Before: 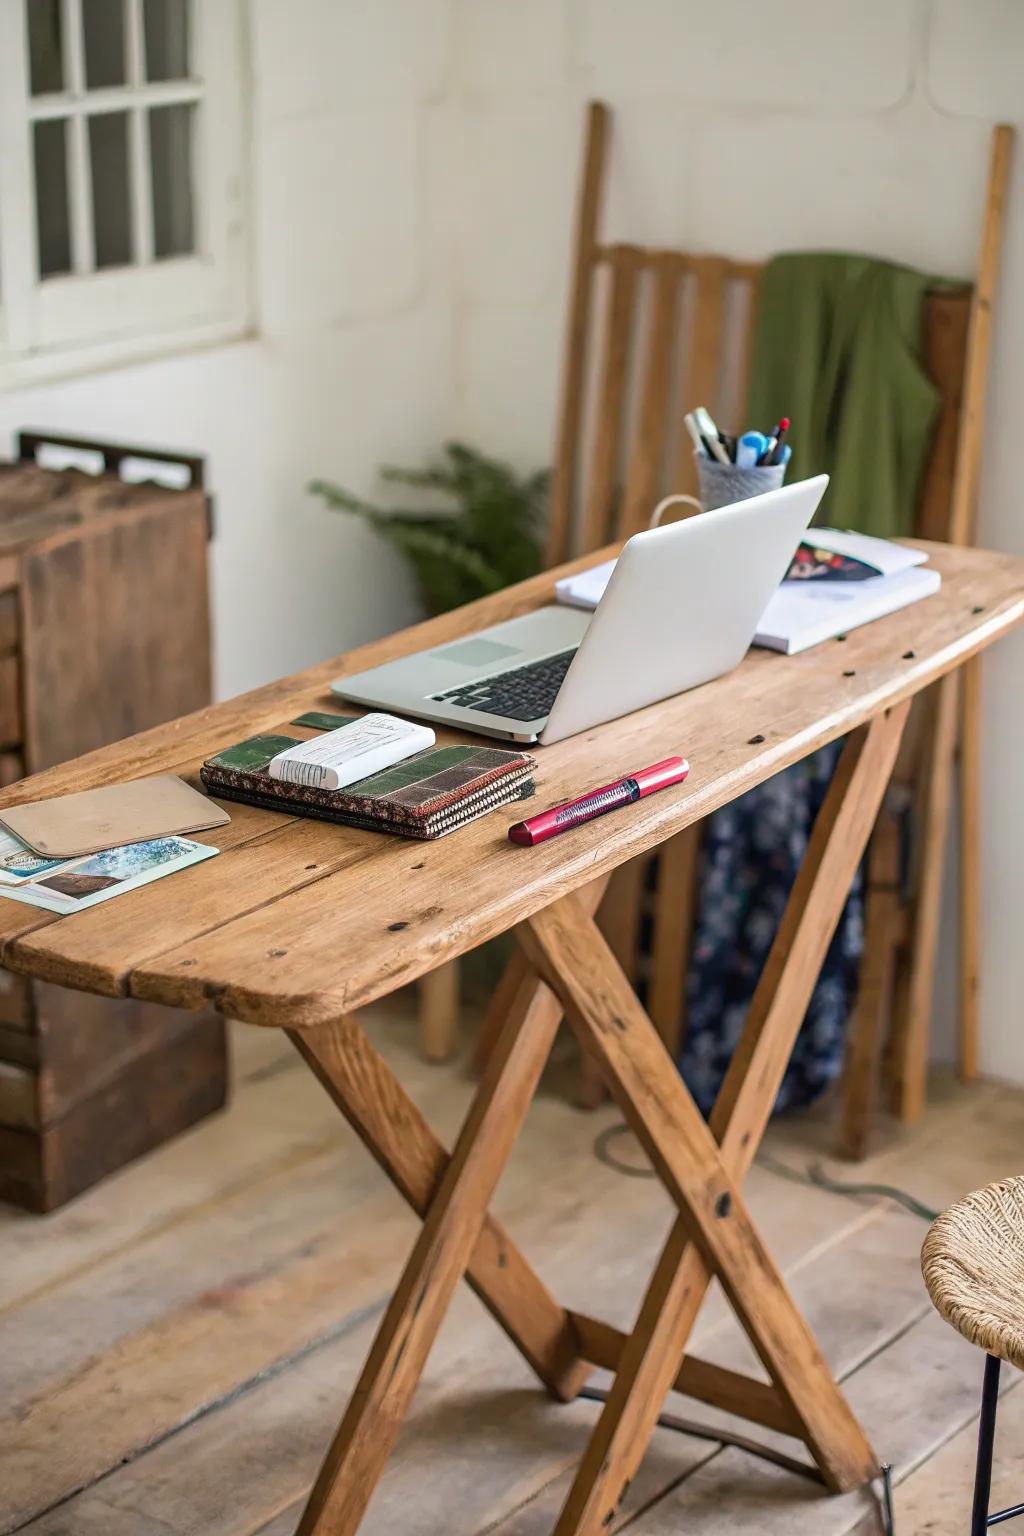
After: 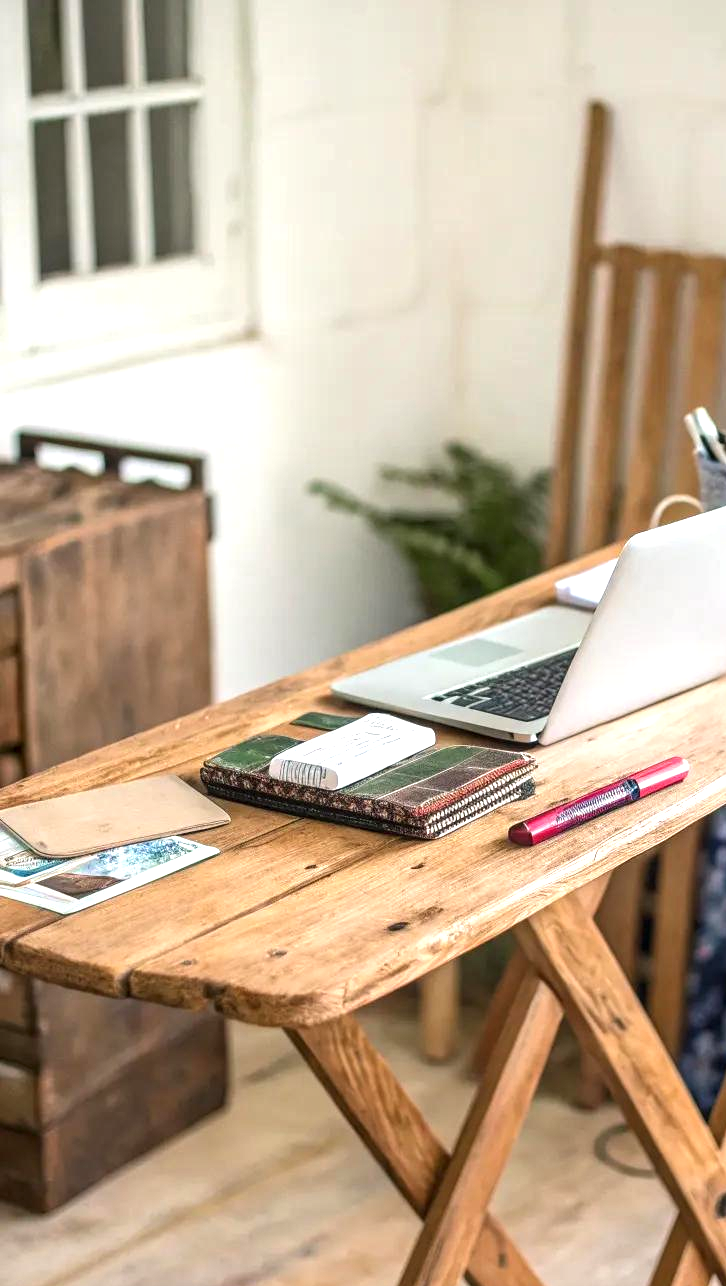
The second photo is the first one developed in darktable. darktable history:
local contrast: on, module defaults
crop: right 29.031%, bottom 16.247%
exposure: black level correction 0, exposure 0.693 EV, compensate highlight preservation false
